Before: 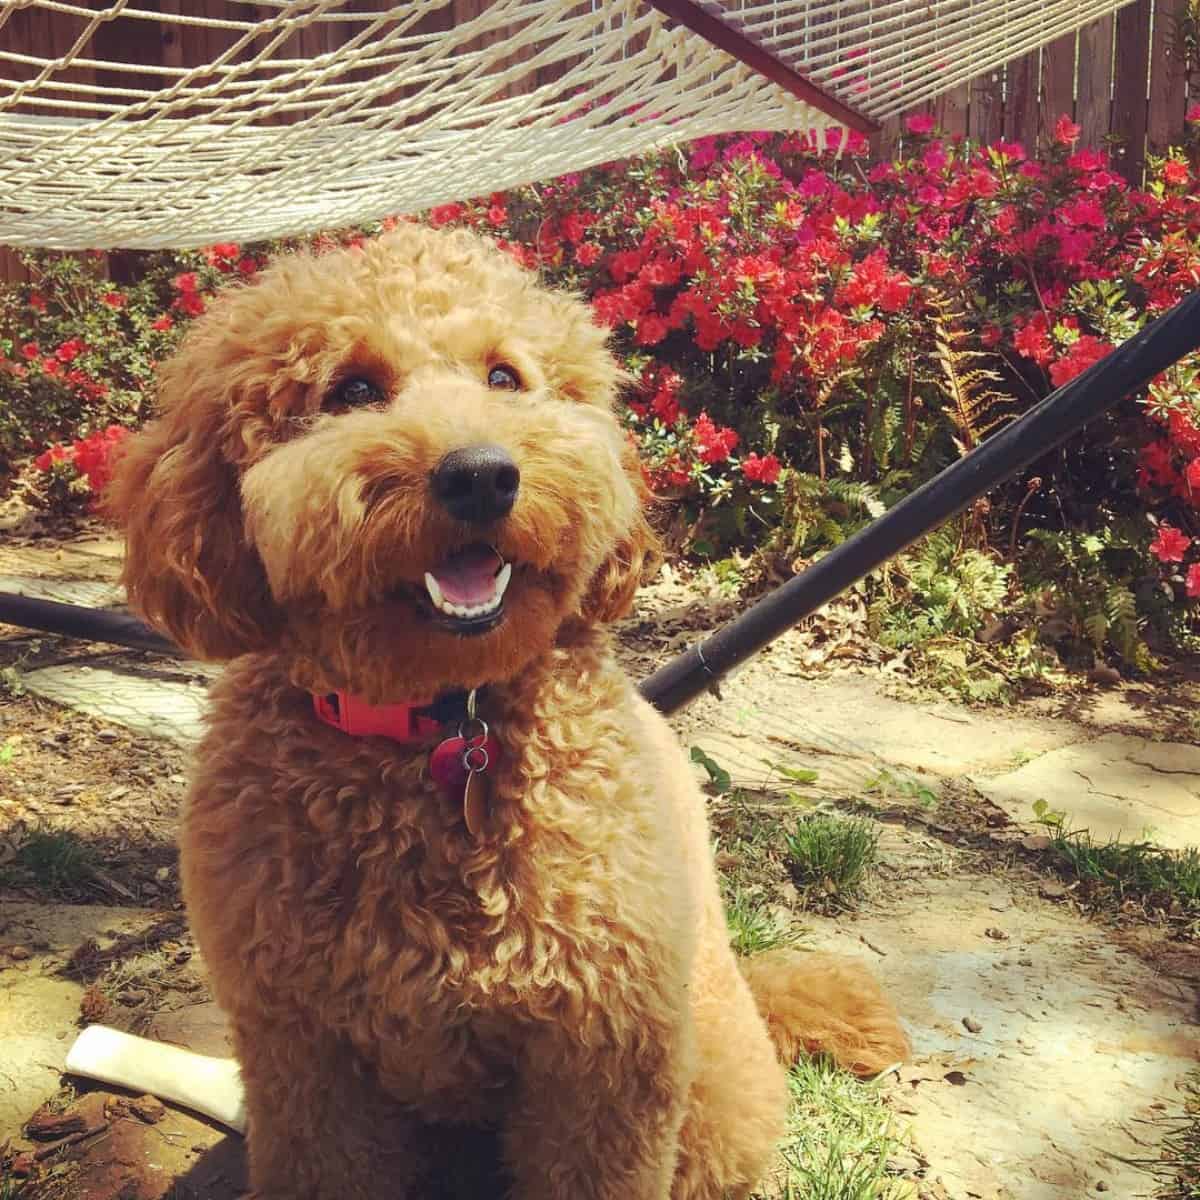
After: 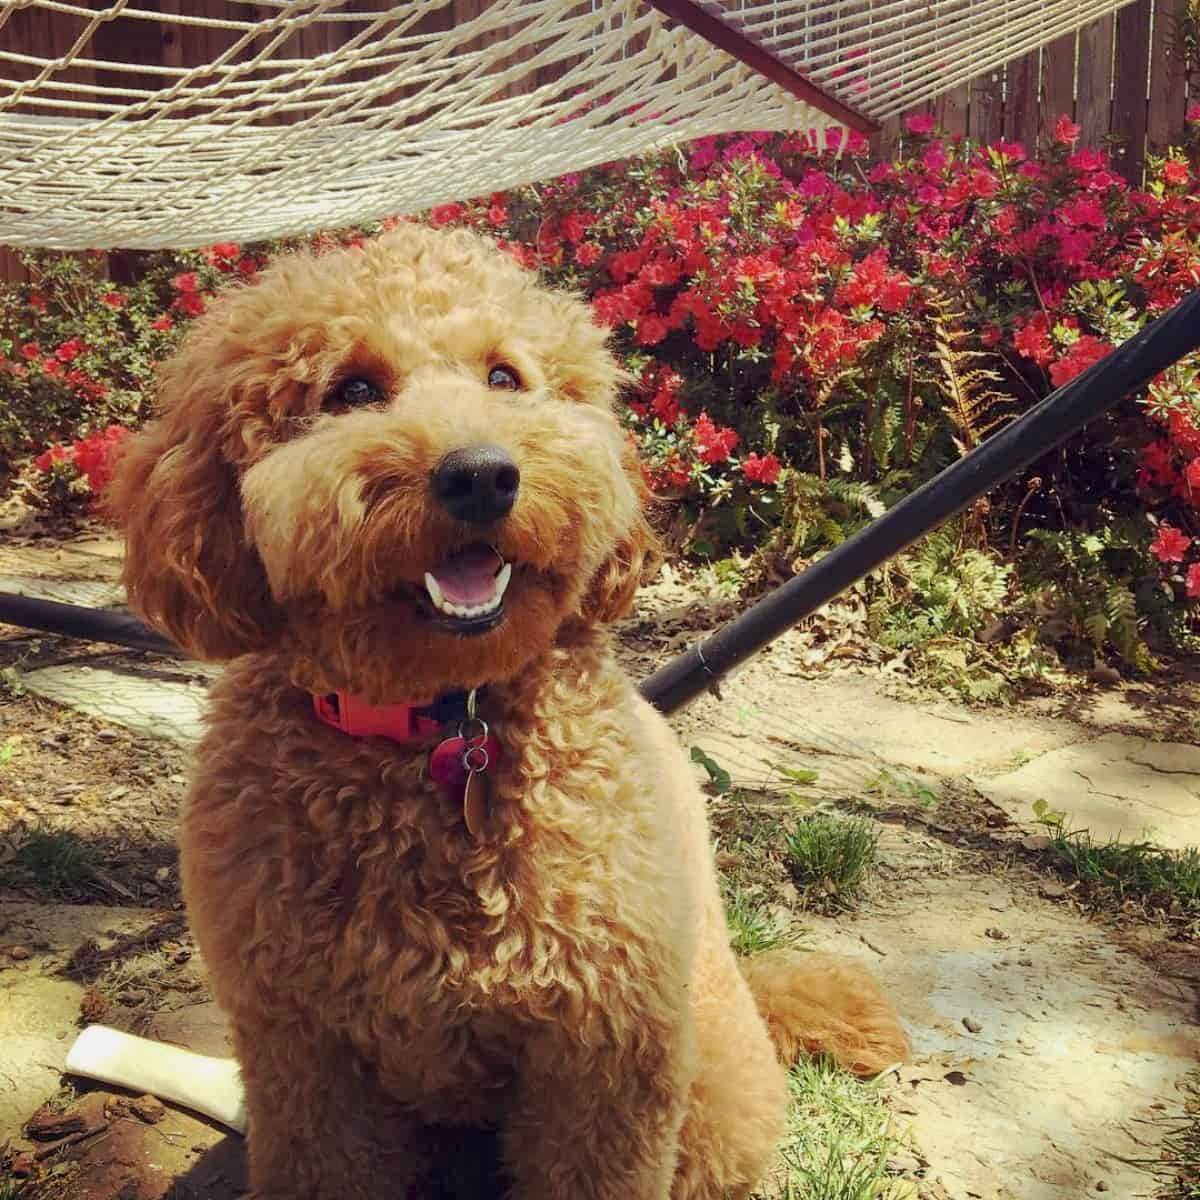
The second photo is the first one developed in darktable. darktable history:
exposure: black level correction 0.009, exposure -0.159 EV, compensate highlight preservation false
contrast brightness saturation: saturation -0.05
